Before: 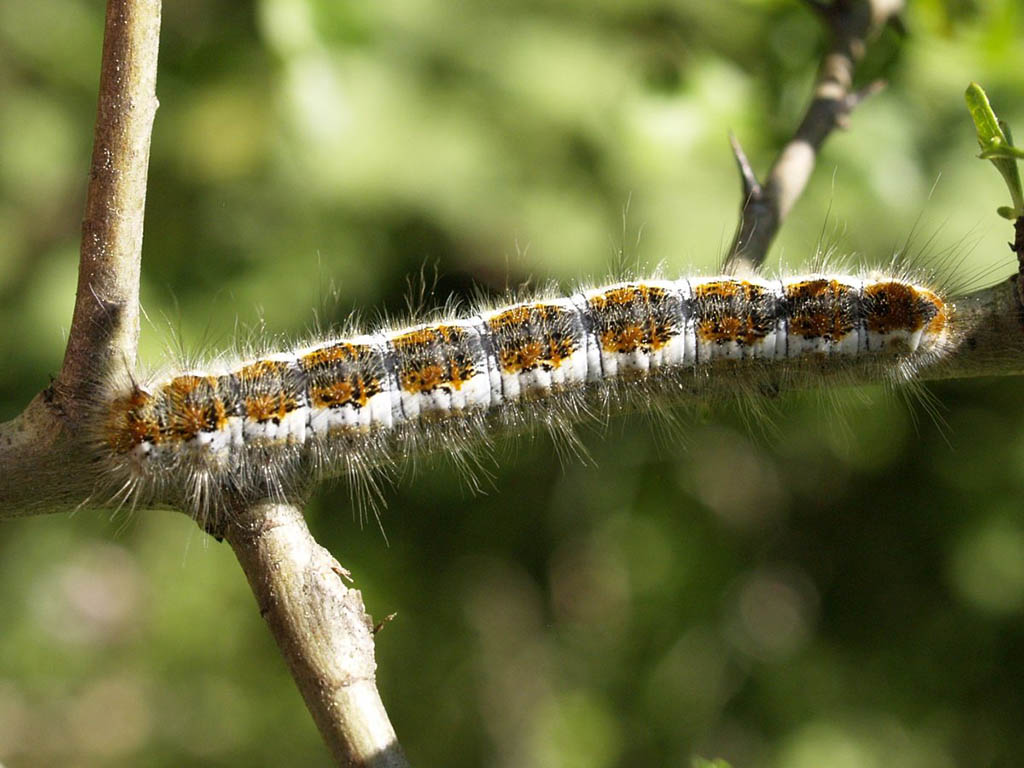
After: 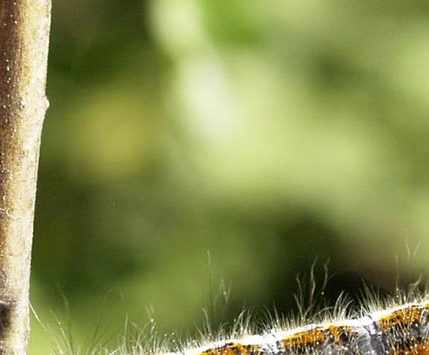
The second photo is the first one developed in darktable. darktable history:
color zones: curves: ch0 [(0, 0.5) (0.143, 0.5) (0.286, 0.5) (0.429, 0.5) (0.571, 0.5) (0.714, 0.476) (0.857, 0.5) (1, 0.5)]; ch2 [(0, 0.5) (0.143, 0.5) (0.286, 0.5) (0.429, 0.5) (0.571, 0.5) (0.714, 0.487) (0.857, 0.5) (1, 0.5)]
crop and rotate: left 10.817%, top 0.062%, right 47.194%, bottom 53.626%
